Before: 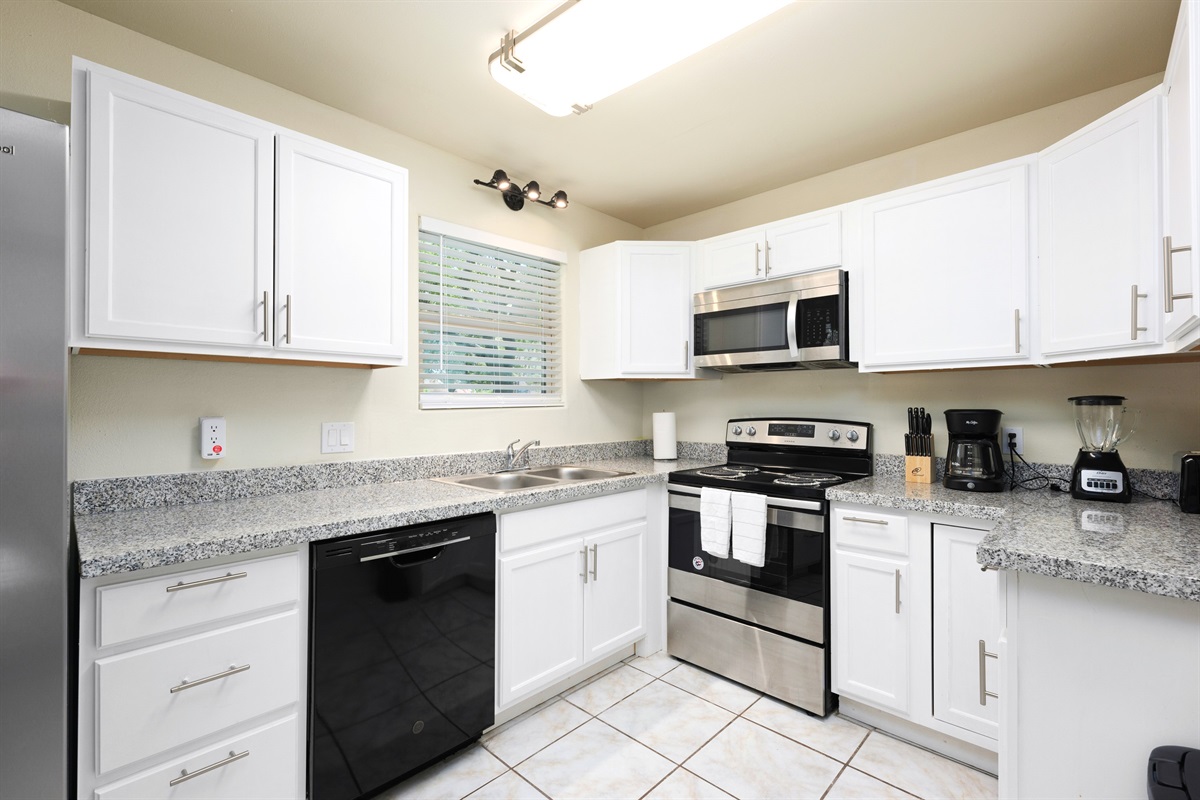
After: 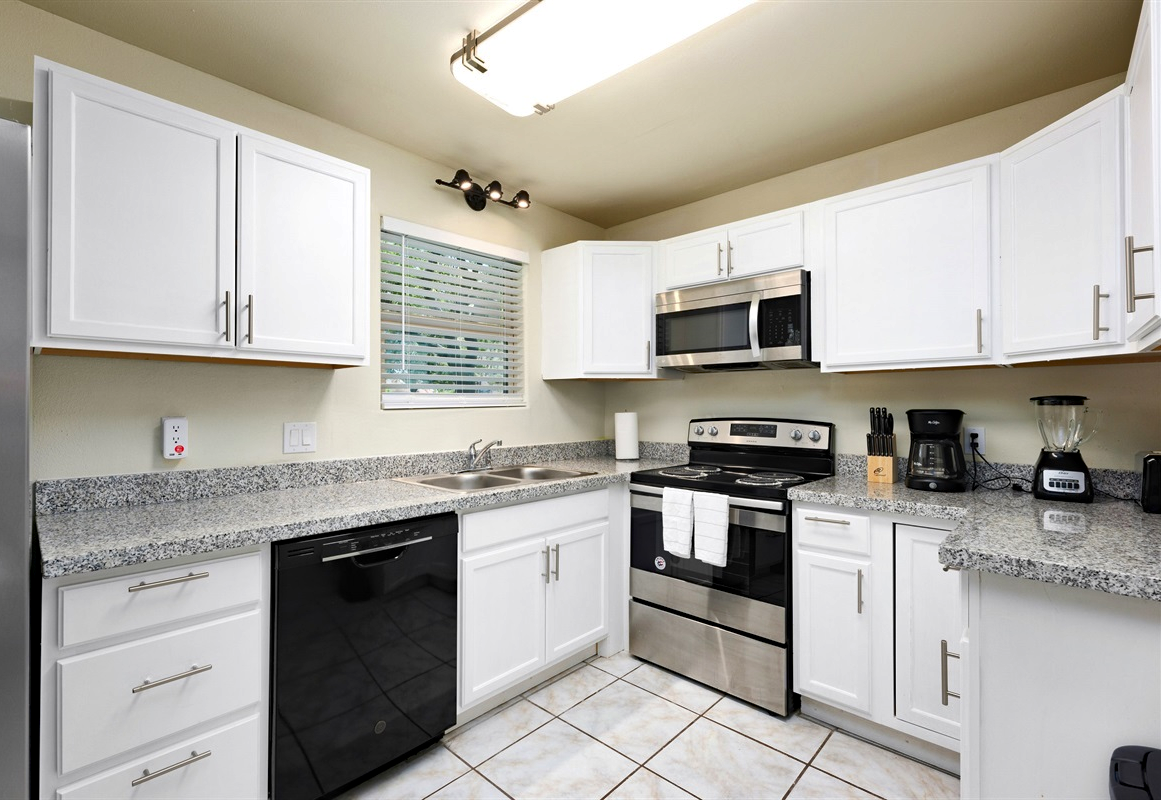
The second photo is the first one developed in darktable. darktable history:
haze removal: compatibility mode true, adaptive false
crop and rotate: left 3.205%
shadows and highlights: shadows 59.36, soften with gaussian
